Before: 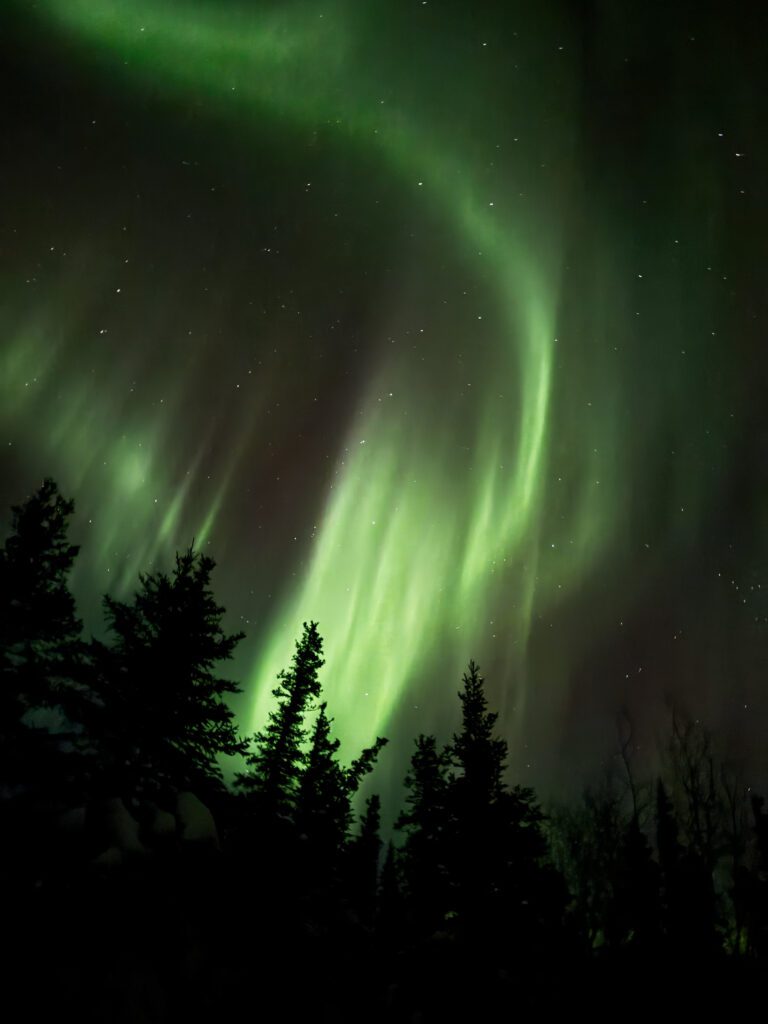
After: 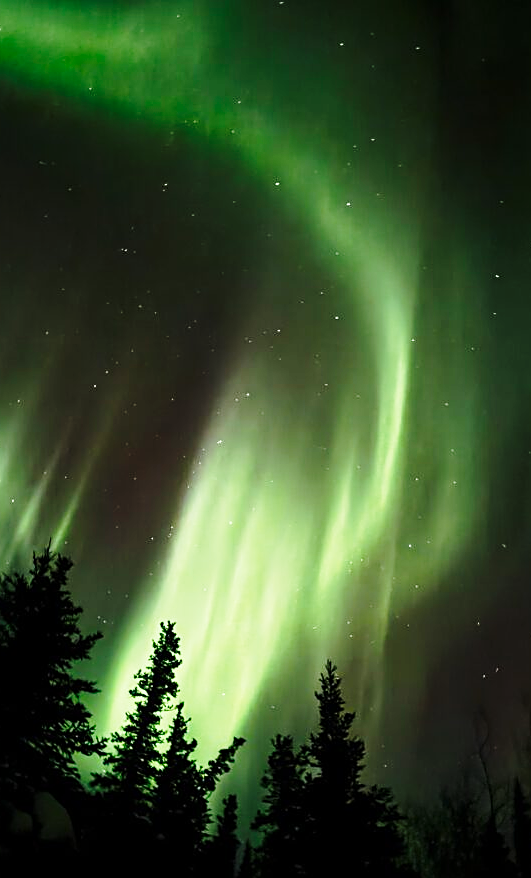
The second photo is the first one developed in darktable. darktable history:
crop: left 18.662%, right 12.172%, bottom 14.172%
base curve: curves: ch0 [(0, 0) (0.028, 0.03) (0.121, 0.232) (0.46, 0.748) (0.859, 0.968) (1, 1)], preserve colors none
sharpen: on, module defaults
